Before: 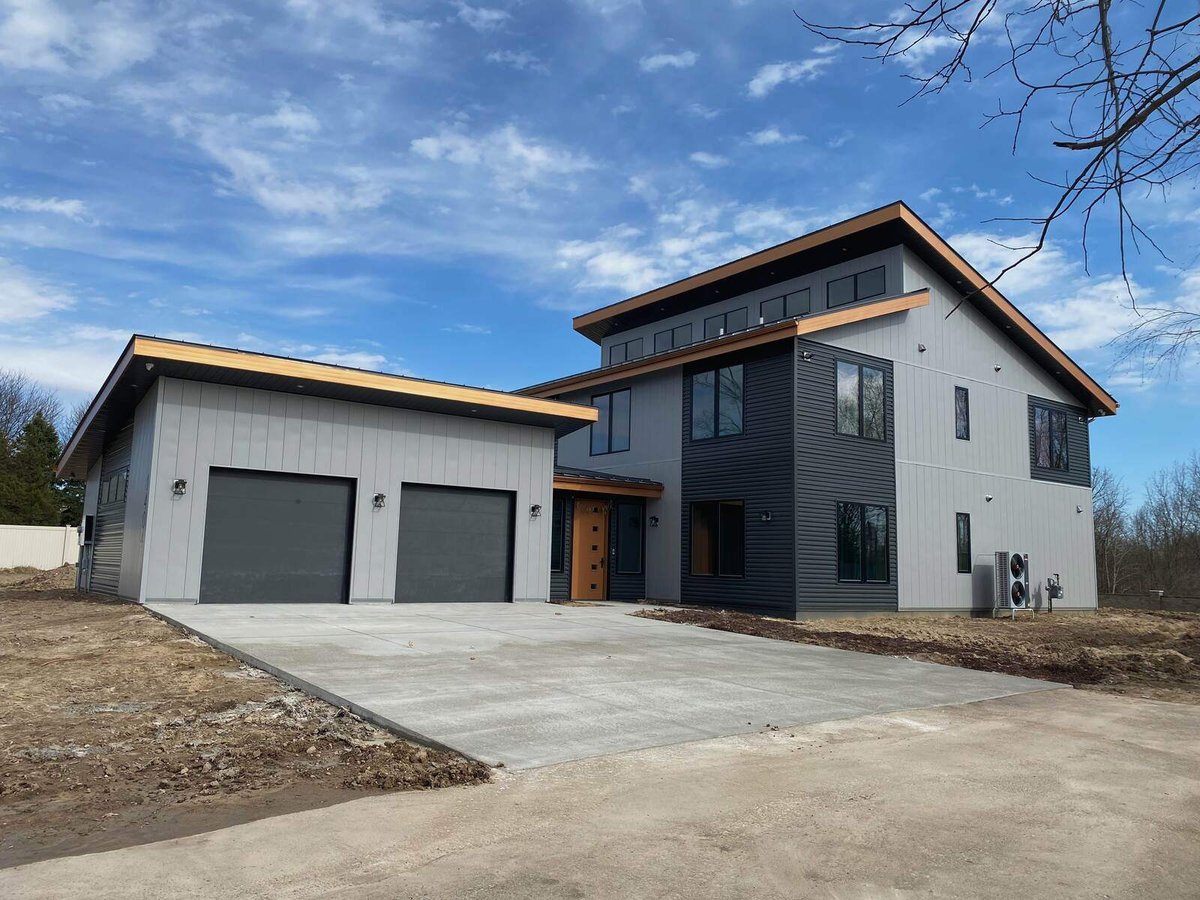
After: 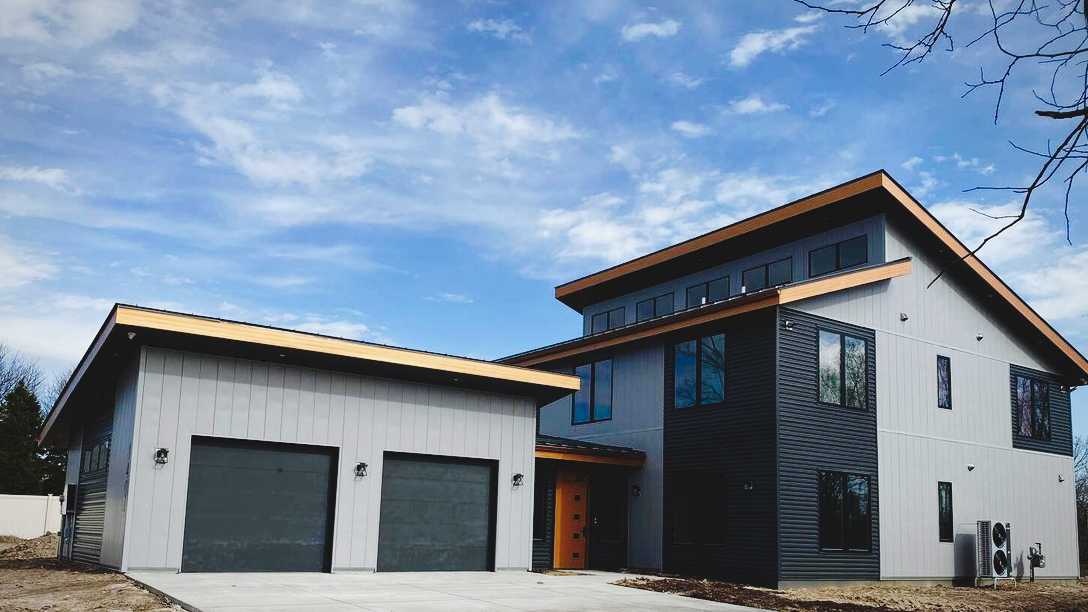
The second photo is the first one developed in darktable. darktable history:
vignetting: fall-off radius 100%, width/height ratio 1.337
crop: left 1.509%, top 3.452%, right 7.696%, bottom 28.452%
tone curve: curves: ch0 [(0, 0) (0.003, 0.084) (0.011, 0.084) (0.025, 0.084) (0.044, 0.084) (0.069, 0.085) (0.1, 0.09) (0.136, 0.1) (0.177, 0.119) (0.224, 0.144) (0.277, 0.205) (0.335, 0.298) (0.399, 0.417) (0.468, 0.525) (0.543, 0.631) (0.623, 0.72) (0.709, 0.8) (0.801, 0.867) (0.898, 0.934) (1, 1)], preserve colors none
